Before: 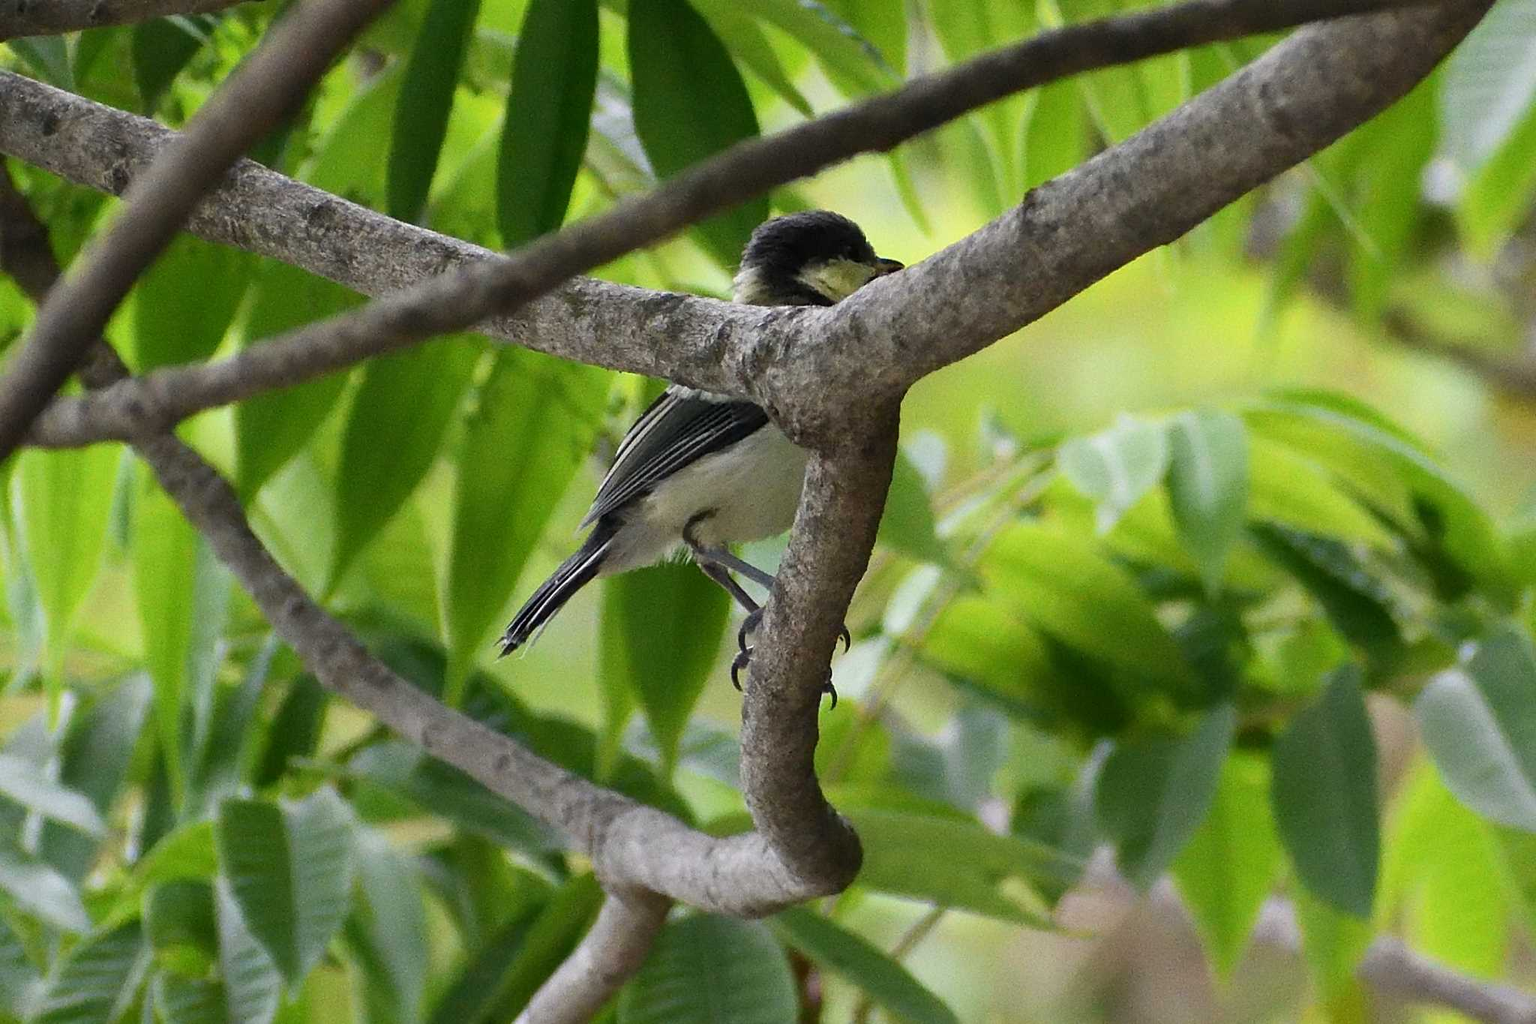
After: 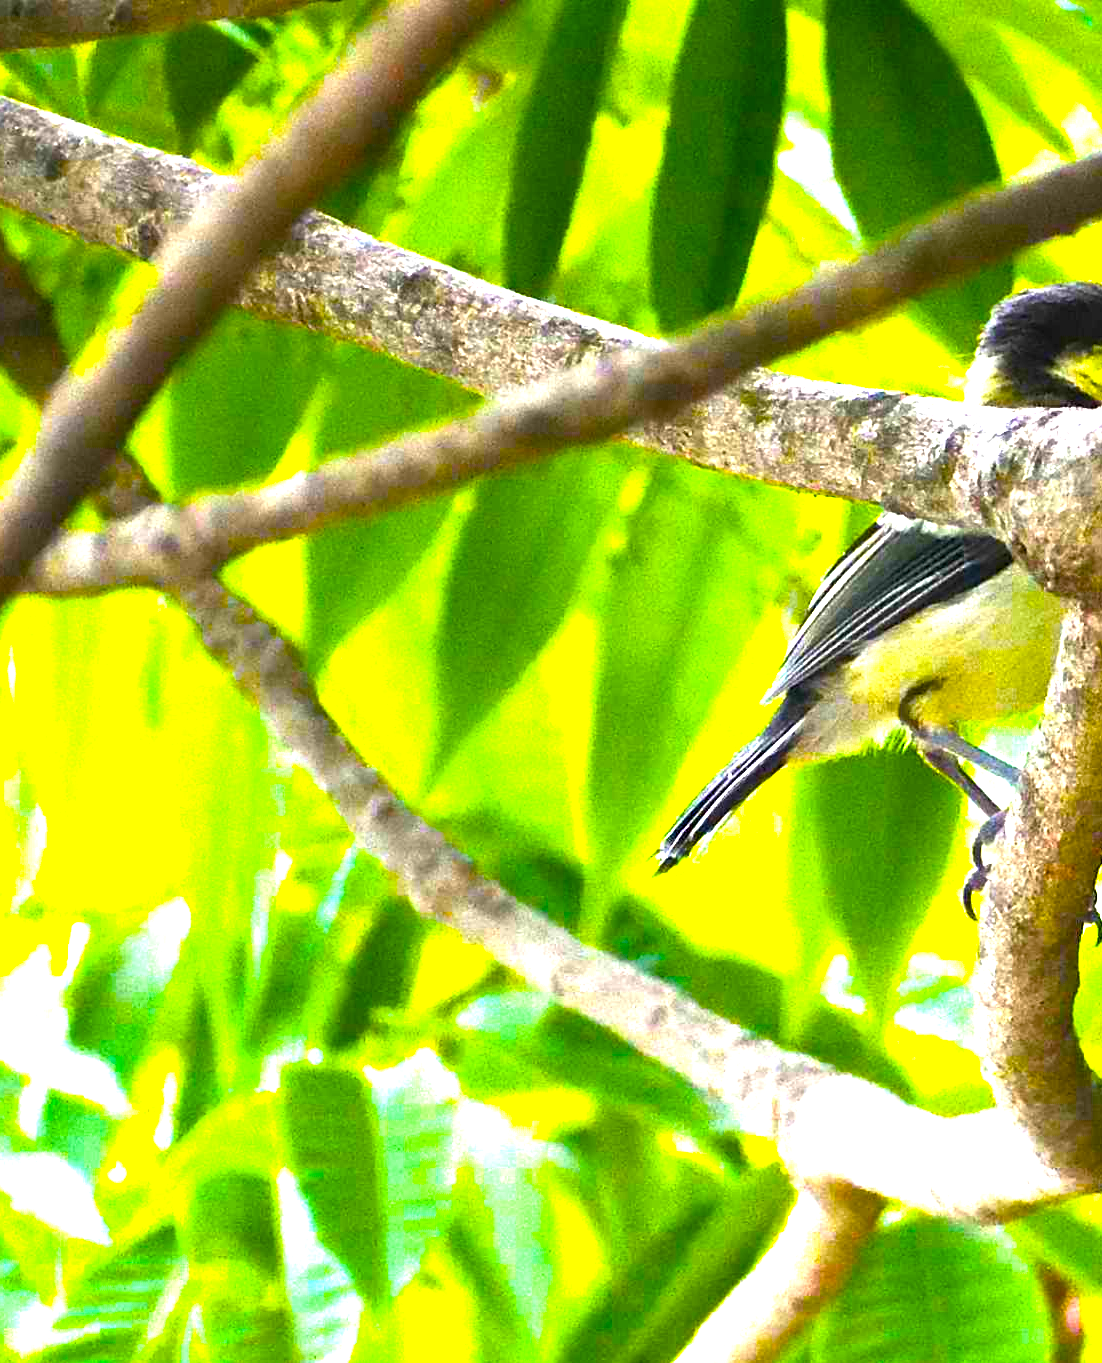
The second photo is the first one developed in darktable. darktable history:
color balance rgb: linear chroma grading › global chroma 20%, perceptual saturation grading › global saturation 65%, perceptual saturation grading › highlights 50%, perceptual saturation grading › shadows 30%, perceptual brilliance grading › global brilliance 12%, perceptual brilliance grading › highlights 15%, global vibrance 20%
exposure: black level correction 0, exposure 1.75 EV, compensate exposure bias true, compensate highlight preservation false
crop: left 0.587%, right 45.588%, bottom 0.086%
graduated density: rotation -0.352°, offset 57.64
